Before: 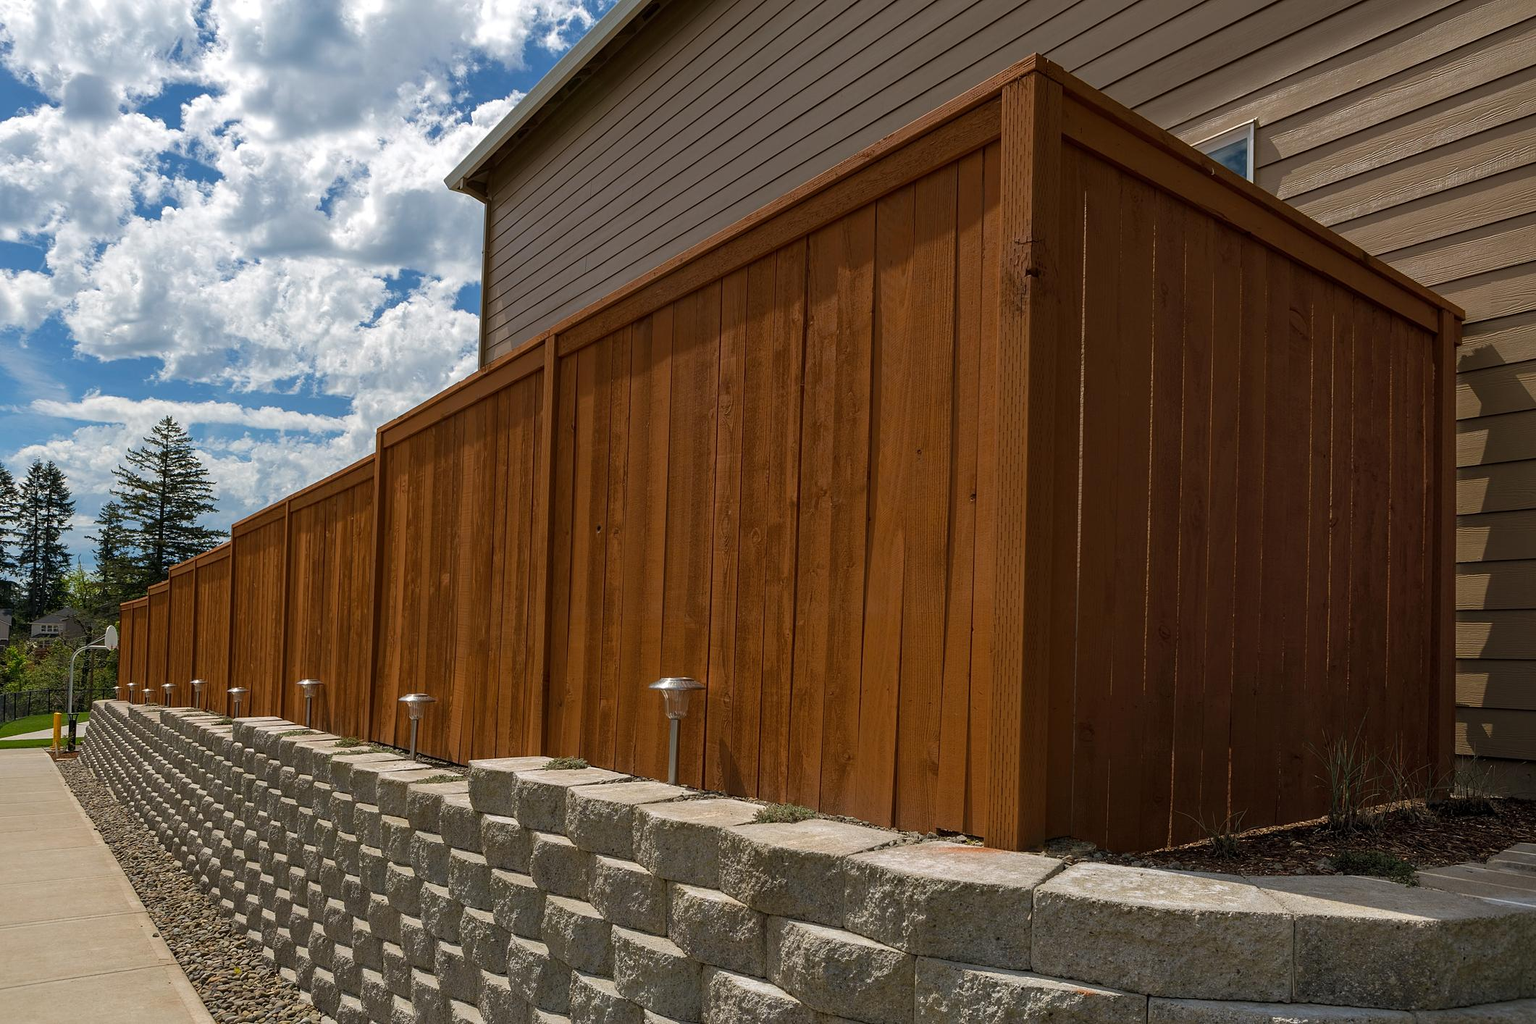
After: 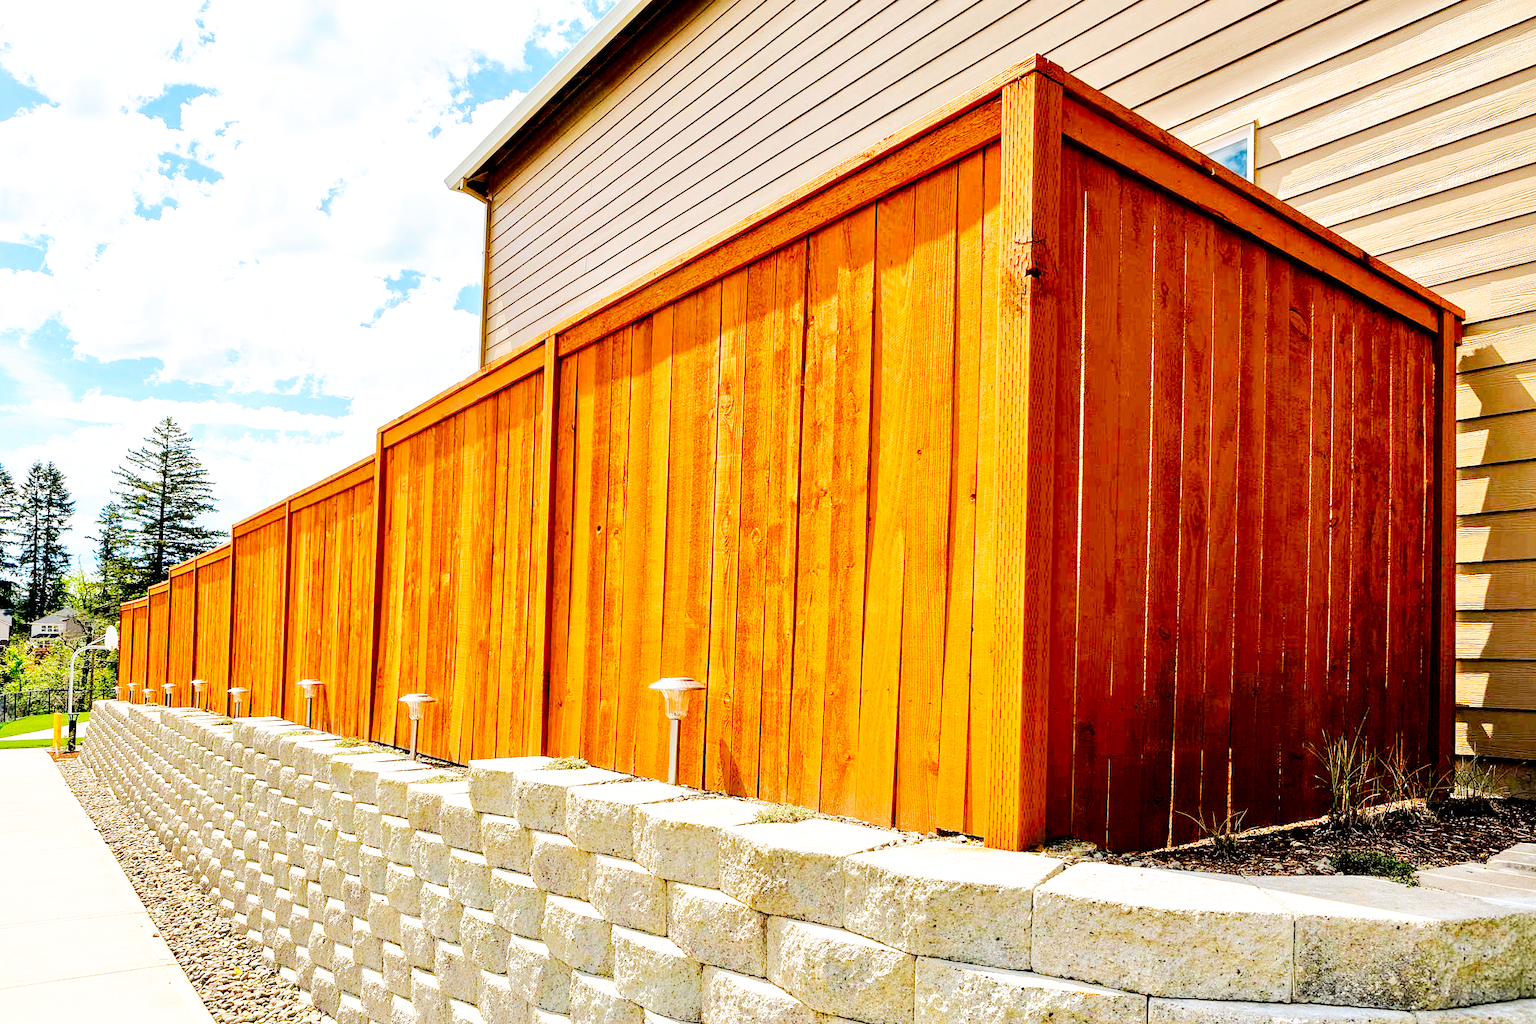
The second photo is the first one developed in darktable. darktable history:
exposure: black level correction 0.008, exposure 0.979 EV, compensate highlight preservation false
tone equalizer: -7 EV 0.15 EV, -6 EV 0.6 EV, -5 EV 1.15 EV, -4 EV 1.33 EV, -3 EV 1.15 EV, -2 EV 0.6 EV, -1 EV 0.15 EV, mask exposure compensation -0.5 EV
base curve: curves: ch0 [(0, 0) (0.007, 0.004) (0.027, 0.03) (0.046, 0.07) (0.207, 0.54) (0.442, 0.872) (0.673, 0.972) (1, 1)], preserve colors none
